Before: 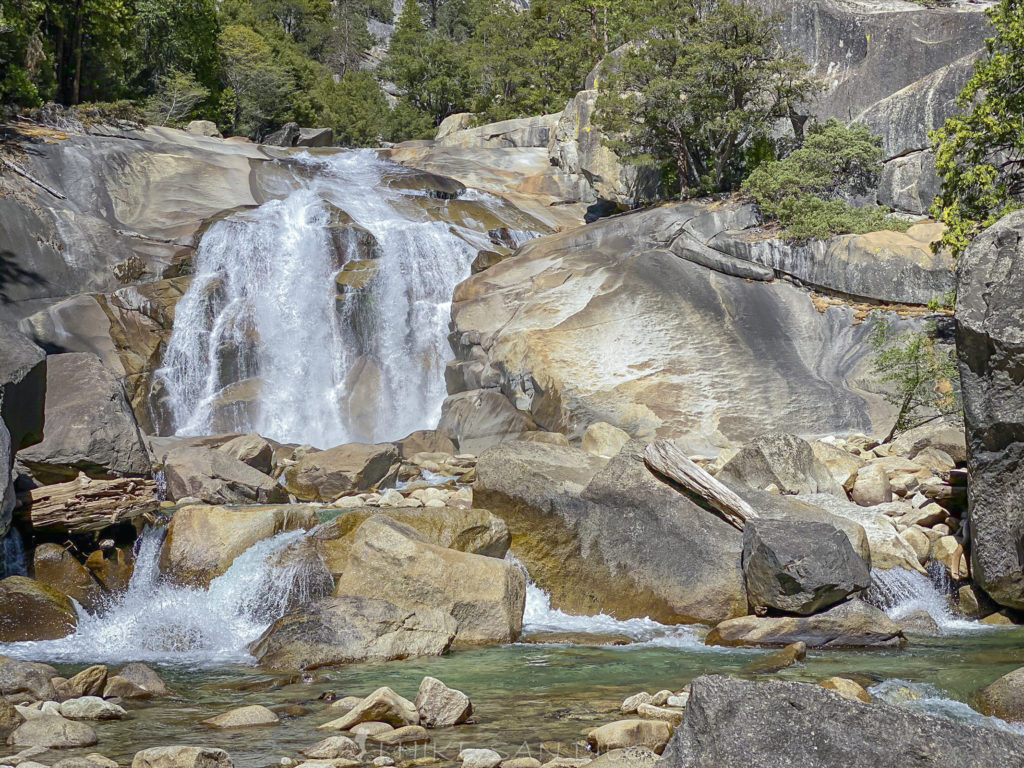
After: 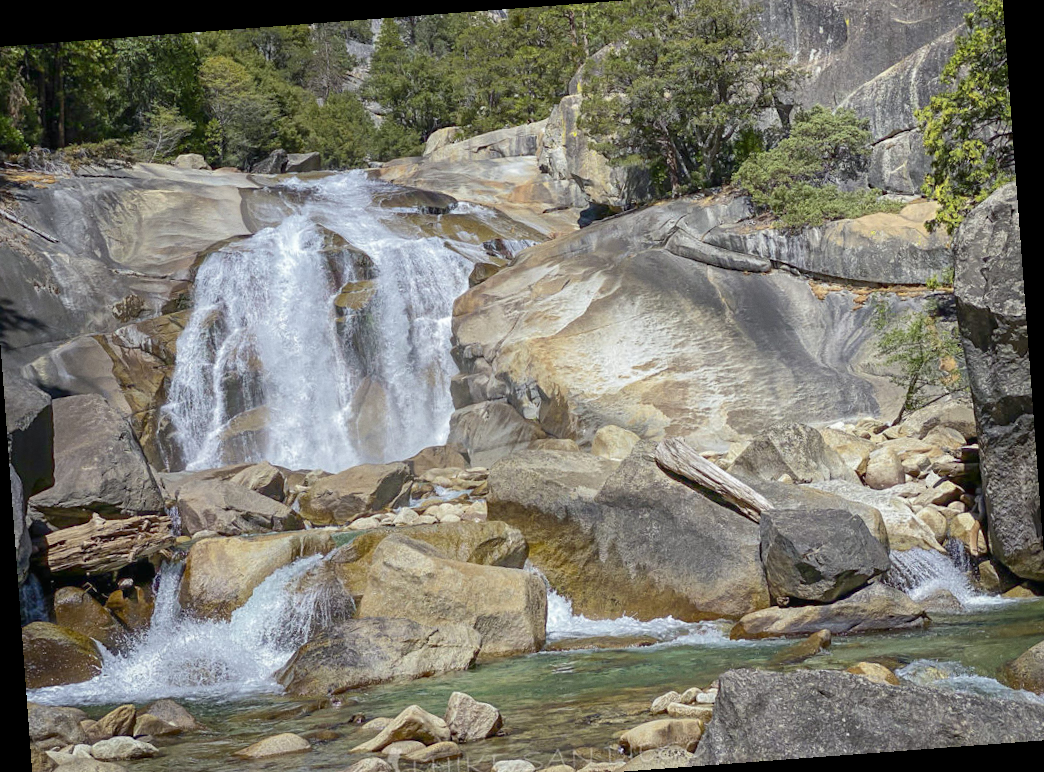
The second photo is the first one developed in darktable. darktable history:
exposure: compensate highlight preservation false
rotate and perspective: rotation -4.25°, automatic cropping off
crop: left 1.964%, top 3.251%, right 1.122%, bottom 4.933%
grain: coarseness 14.57 ISO, strength 8.8%
